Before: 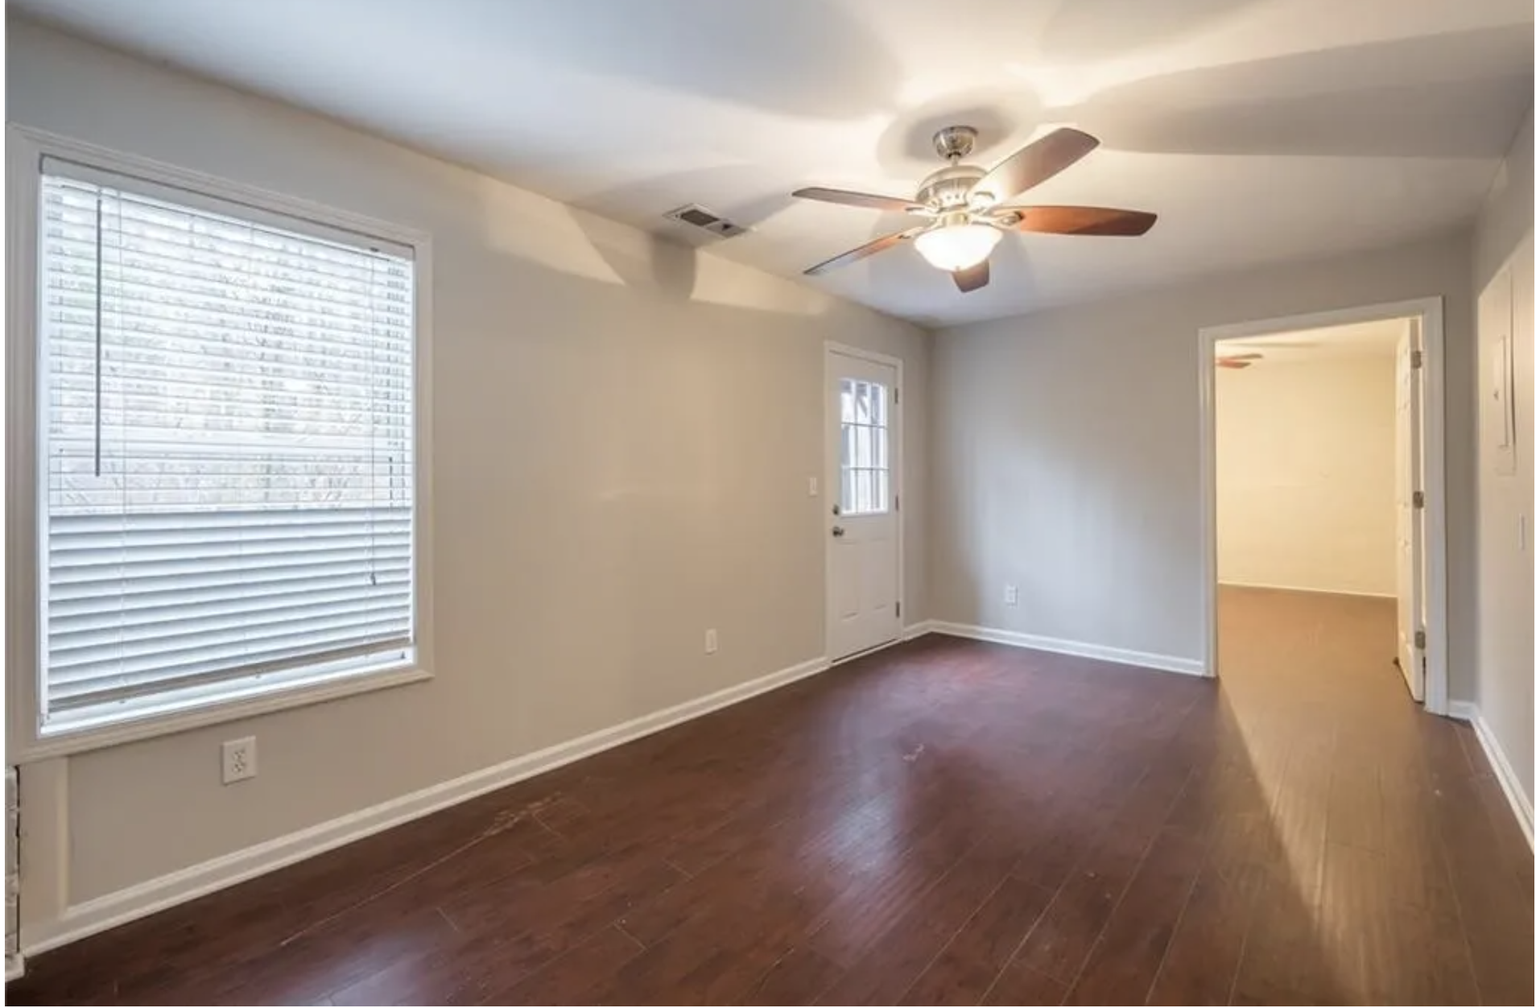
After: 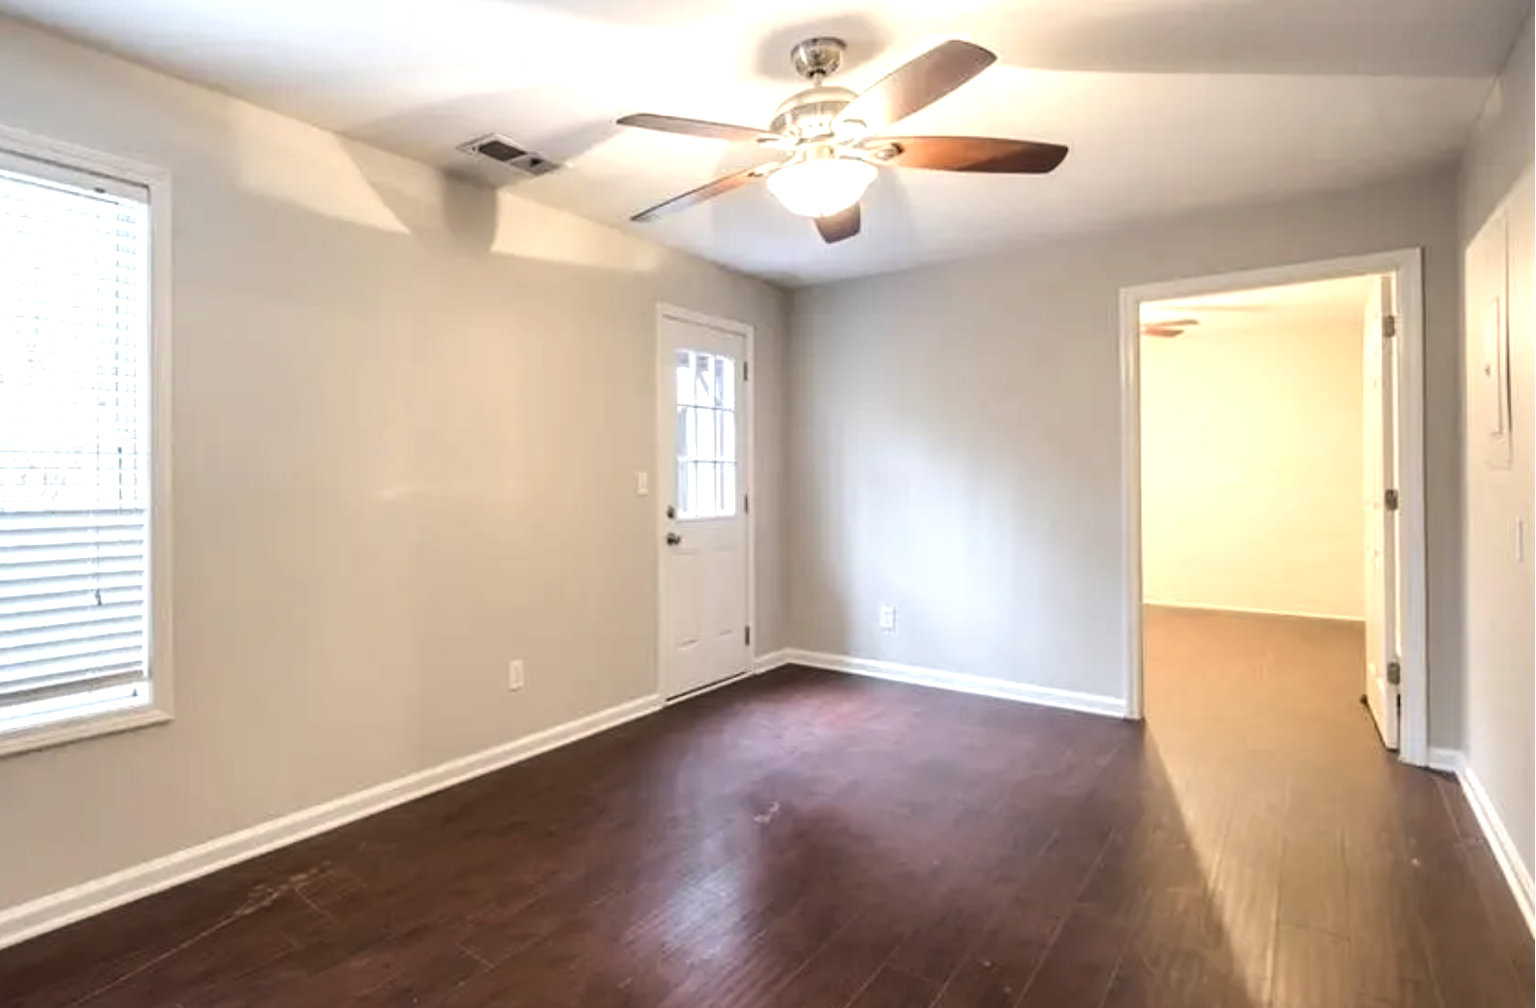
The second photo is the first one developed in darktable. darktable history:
crop: left 19.159%, top 9.58%, bottom 9.58%
tone equalizer: -8 EV -0.75 EV, -7 EV -0.7 EV, -6 EV -0.6 EV, -5 EV -0.4 EV, -3 EV 0.4 EV, -2 EV 0.6 EV, -1 EV 0.7 EV, +0 EV 0.75 EV, edges refinement/feathering 500, mask exposure compensation -1.57 EV, preserve details no
